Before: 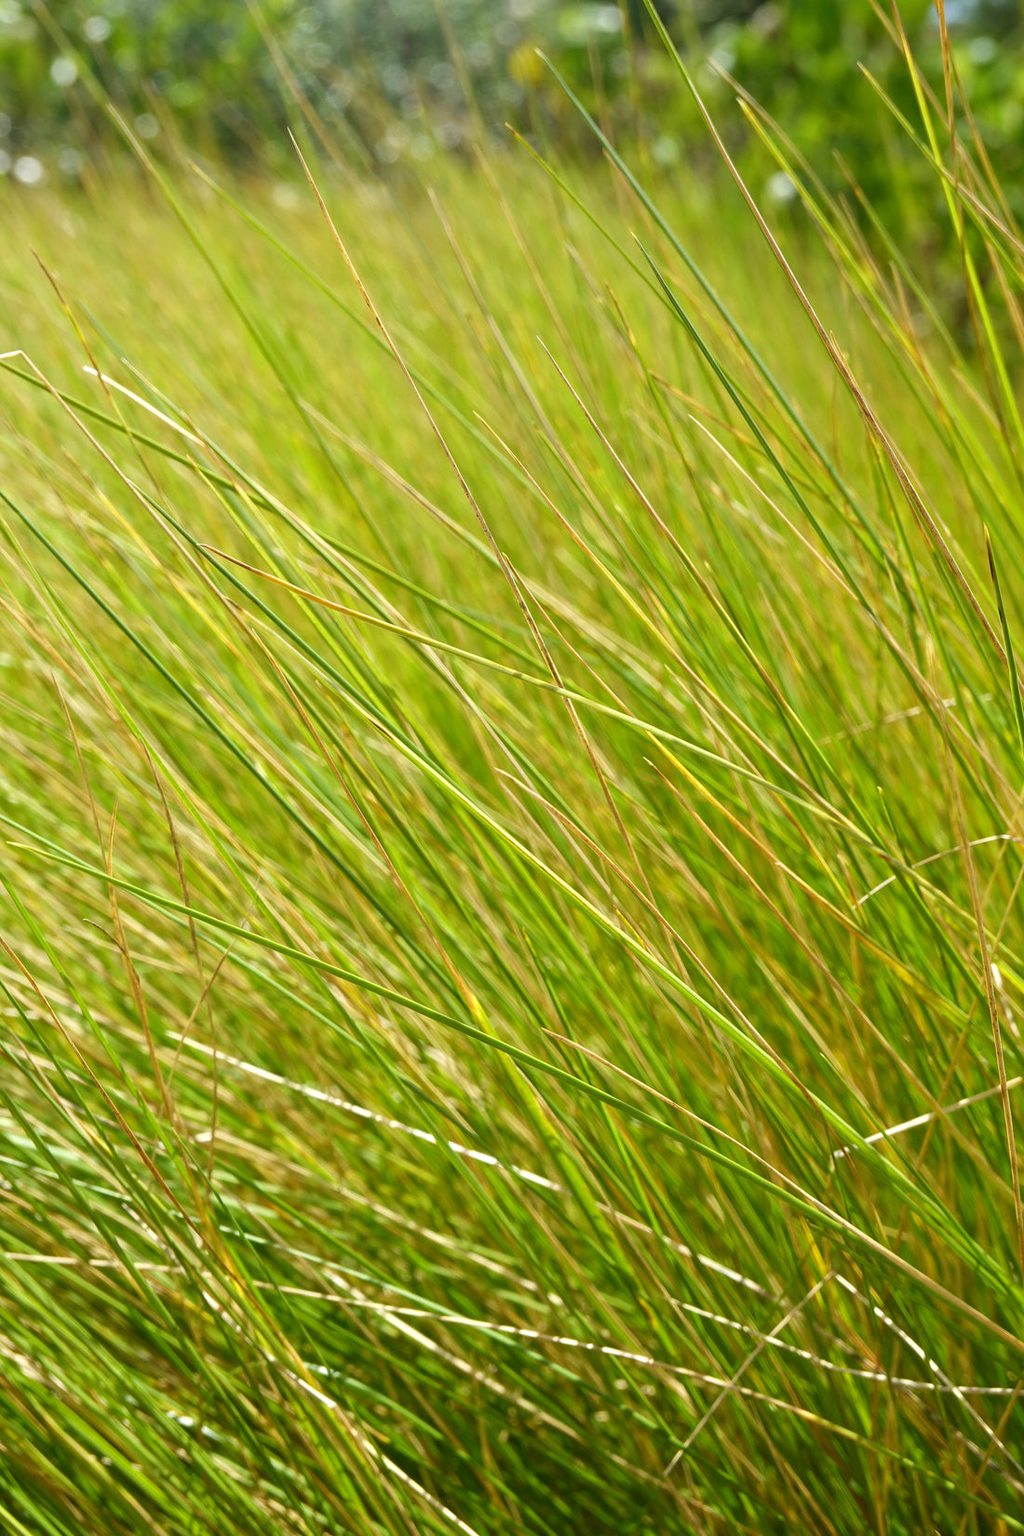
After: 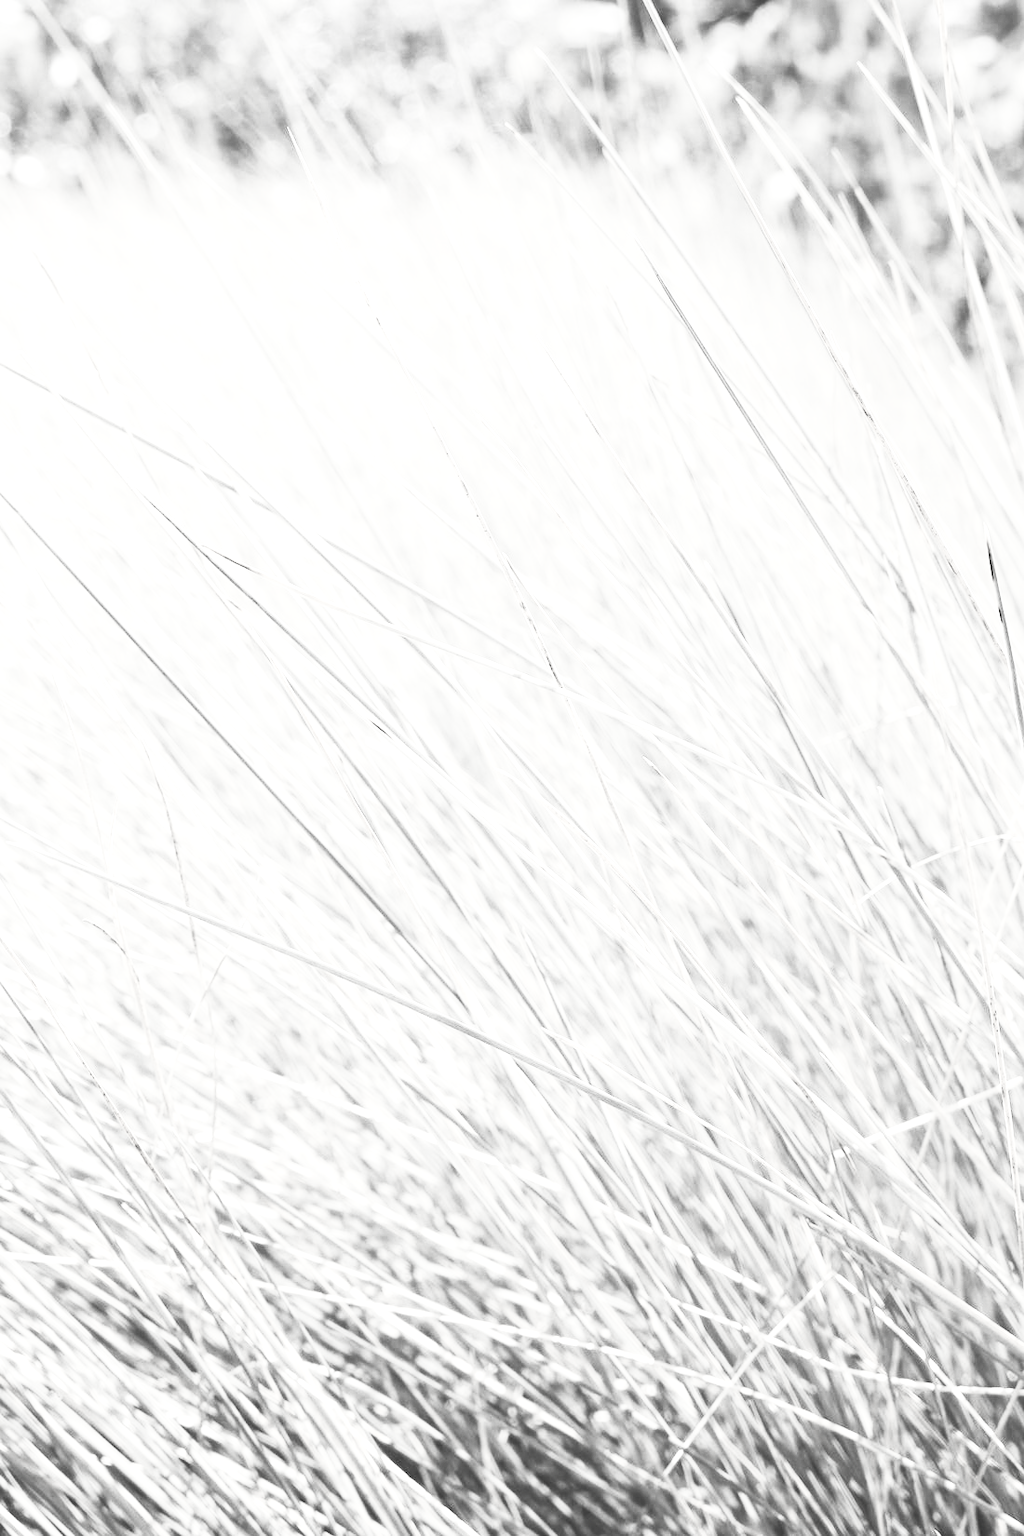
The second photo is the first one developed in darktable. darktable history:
color balance rgb: linear chroma grading › global chroma 9.724%, perceptual saturation grading › global saturation 19.318%, global vibrance 20%
exposure: black level correction 0, exposure 1.199 EV, compensate highlight preservation false
contrast brightness saturation: contrast 0.549, brightness 0.456, saturation -0.986
color zones: curves: ch0 [(0, 0.447) (0.184, 0.543) (0.323, 0.476) (0.429, 0.445) (0.571, 0.443) (0.714, 0.451) (0.857, 0.452) (1, 0.447)]; ch1 [(0, 0.464) (0.176, 0.46) (0.287, 0.177) (0.429, 0.002) (0.571, 0) (0.714, 0) (0.857, 0) (1, 0.464)]
